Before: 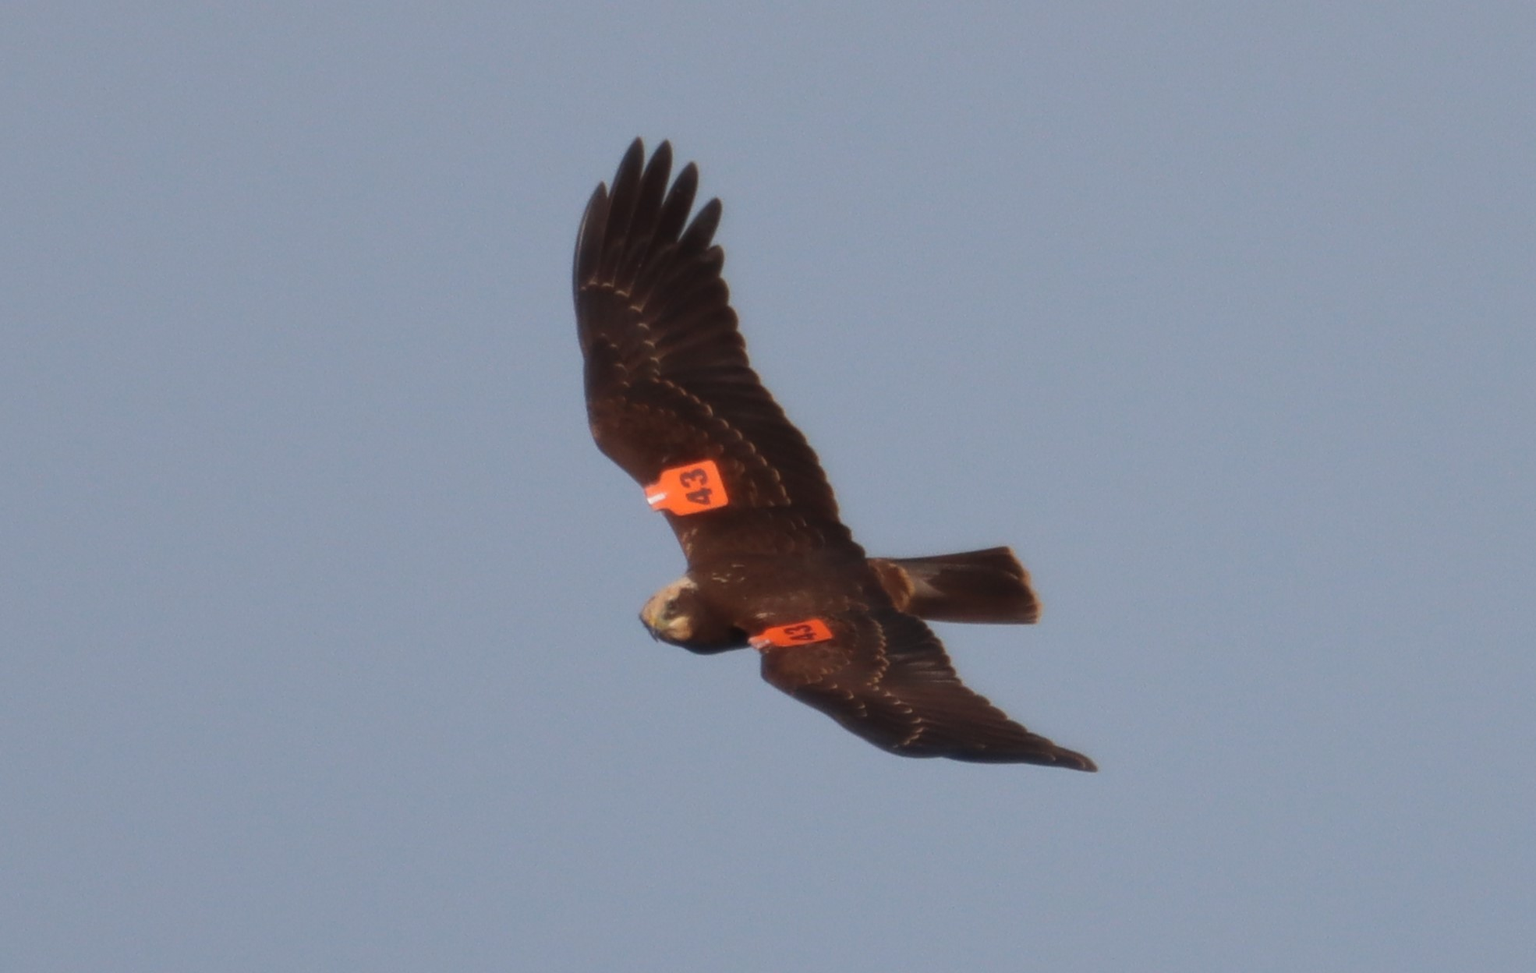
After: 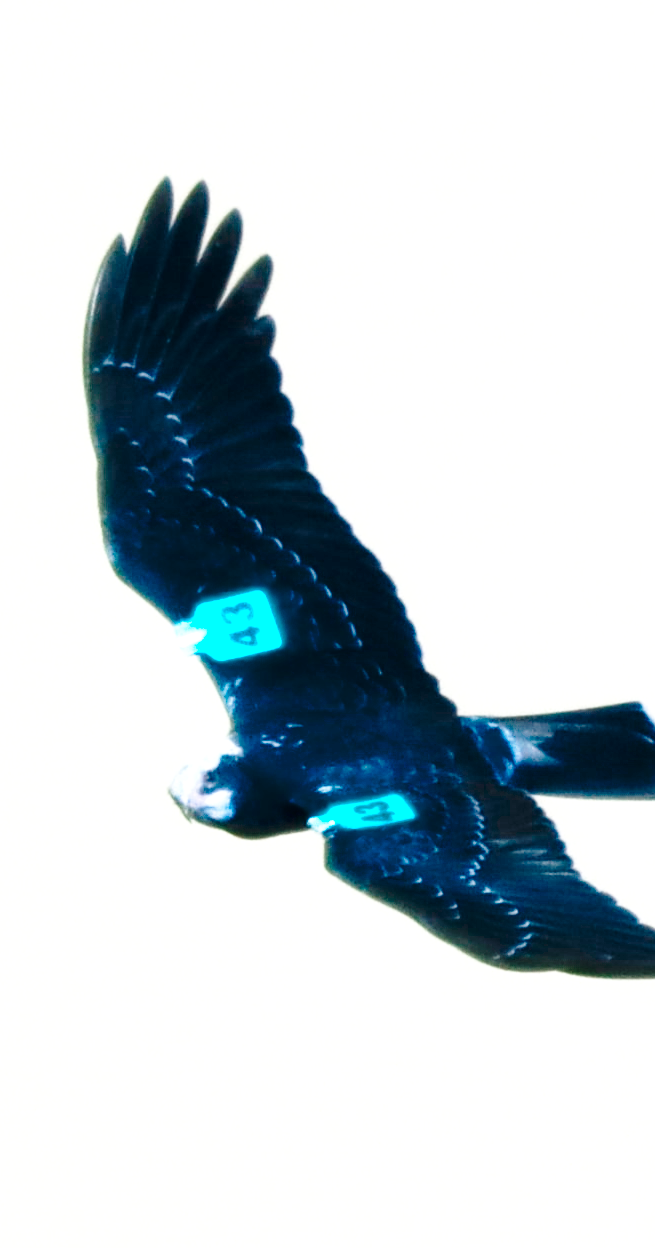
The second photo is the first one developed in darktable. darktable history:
crop: left 33.142%, right 33.585%
color balance rgb: global offset › chroma 0.104%, global offset › hue 249.6°, linear chroma grading › shadows -1.854%, linear chroma grading › highlights -14.791%, linear chroma grading › global chroma -9.52%, linear chroma grading › mid-tones -10.103%, perceptual saturation grading › global saturation 20%, perceptual saturation grading › highlights -25.046%, perceptual saturation grading › shadows 49.279%, hue shift -148.06°, contrast 35.059%, saturation formula JzAzBz (2021)
base curve: curves: ch0 [(0, 0) (0.028, 0.03) (0.121, 0.232) (0.46, 0.748) (0.859, 0.968) (1, 1)], preserve colors none
exposure: black level correction 0, exposure 1.2 EV, compensate highlight preservation false
